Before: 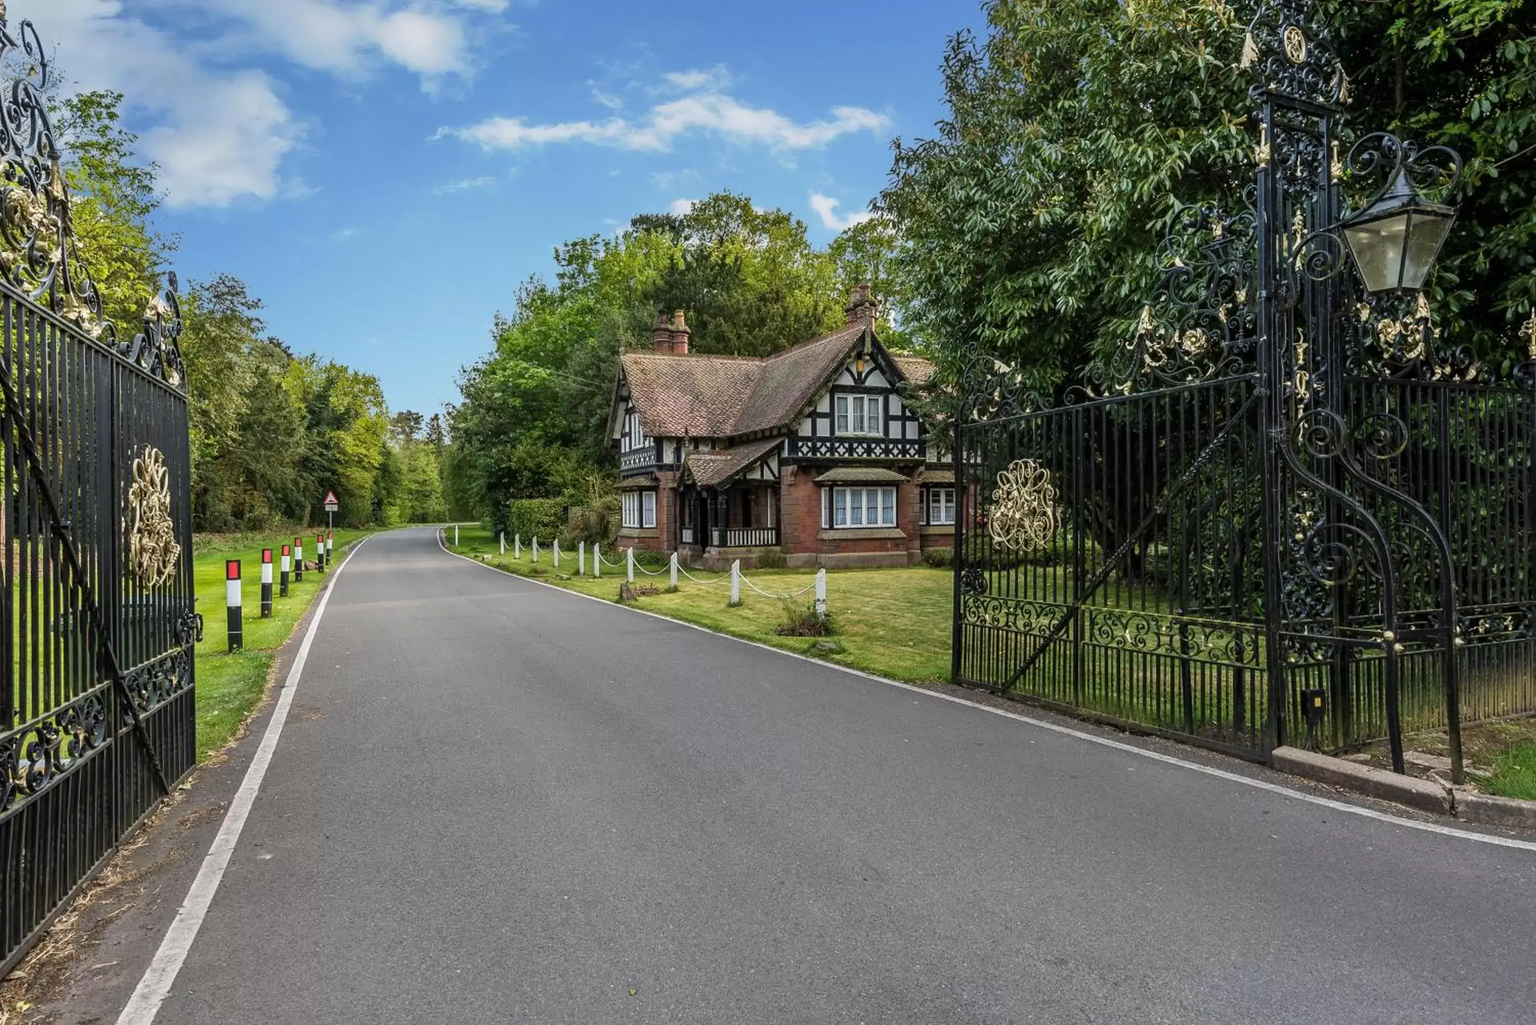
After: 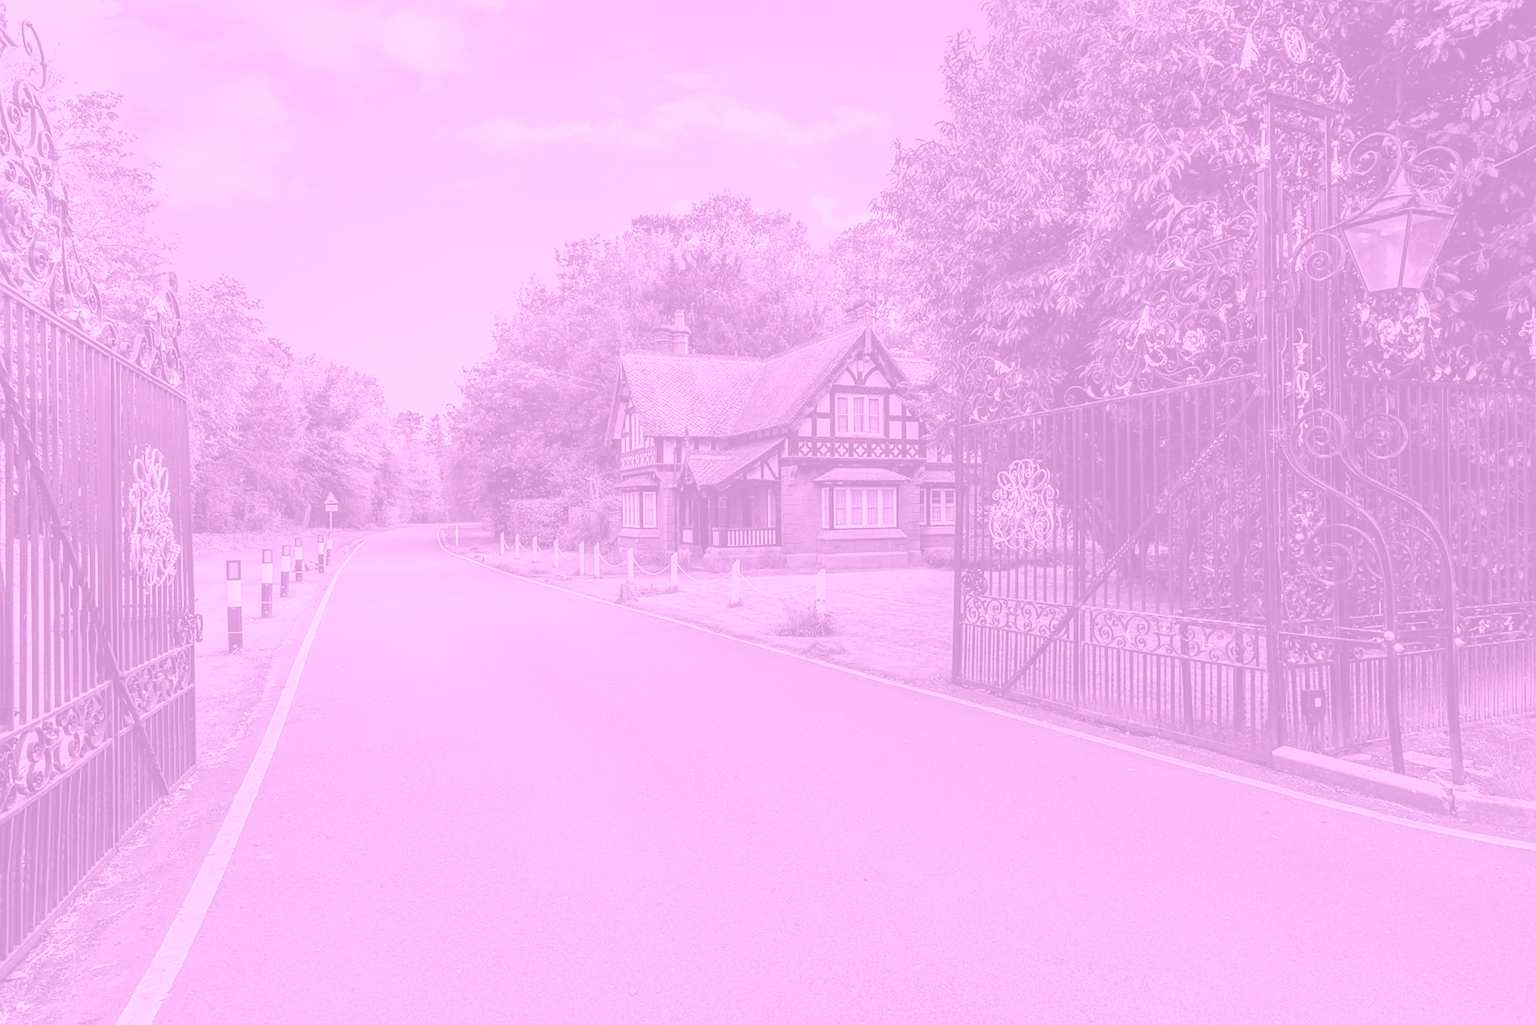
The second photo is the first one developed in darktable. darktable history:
colorize: hue 331.2°, saturation 75%, source mix 30.28%, lightness 70.52%, version 1
sharpen: on, module defaults
tone equalizer: on, module defaults
contrast equalizer: octaves 7, y [[0.6 ×6], [0.55 ×6], [0 ×6], [0 ×6], [0 ×6]], mix -0.2
